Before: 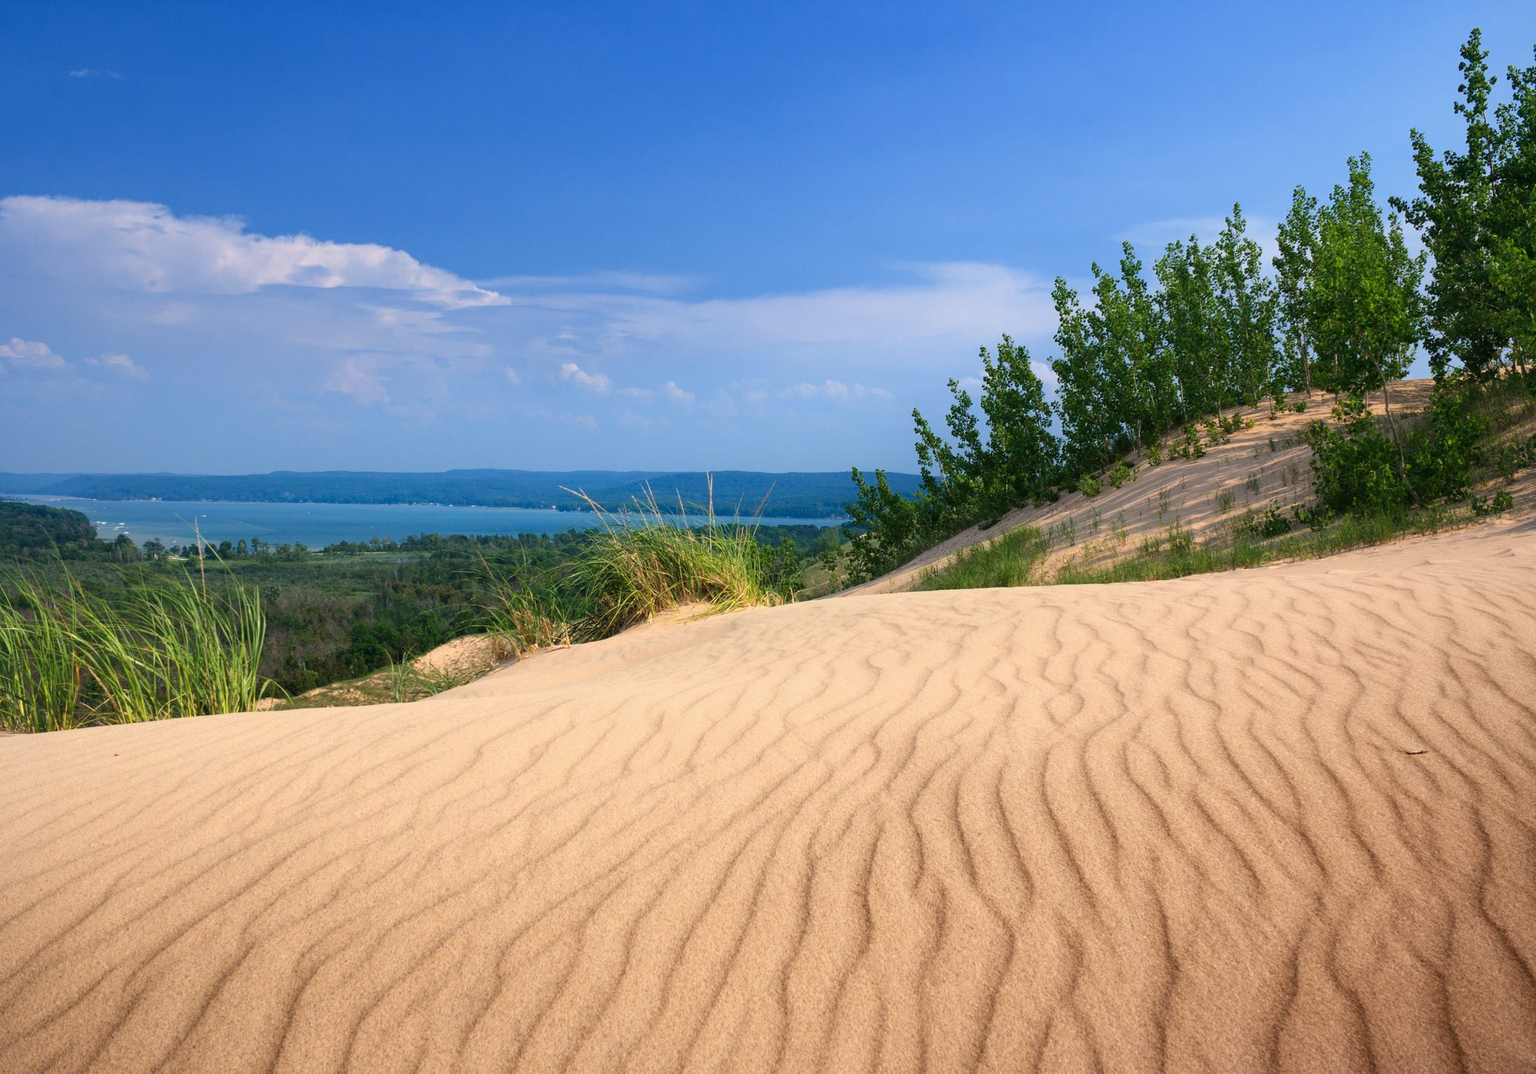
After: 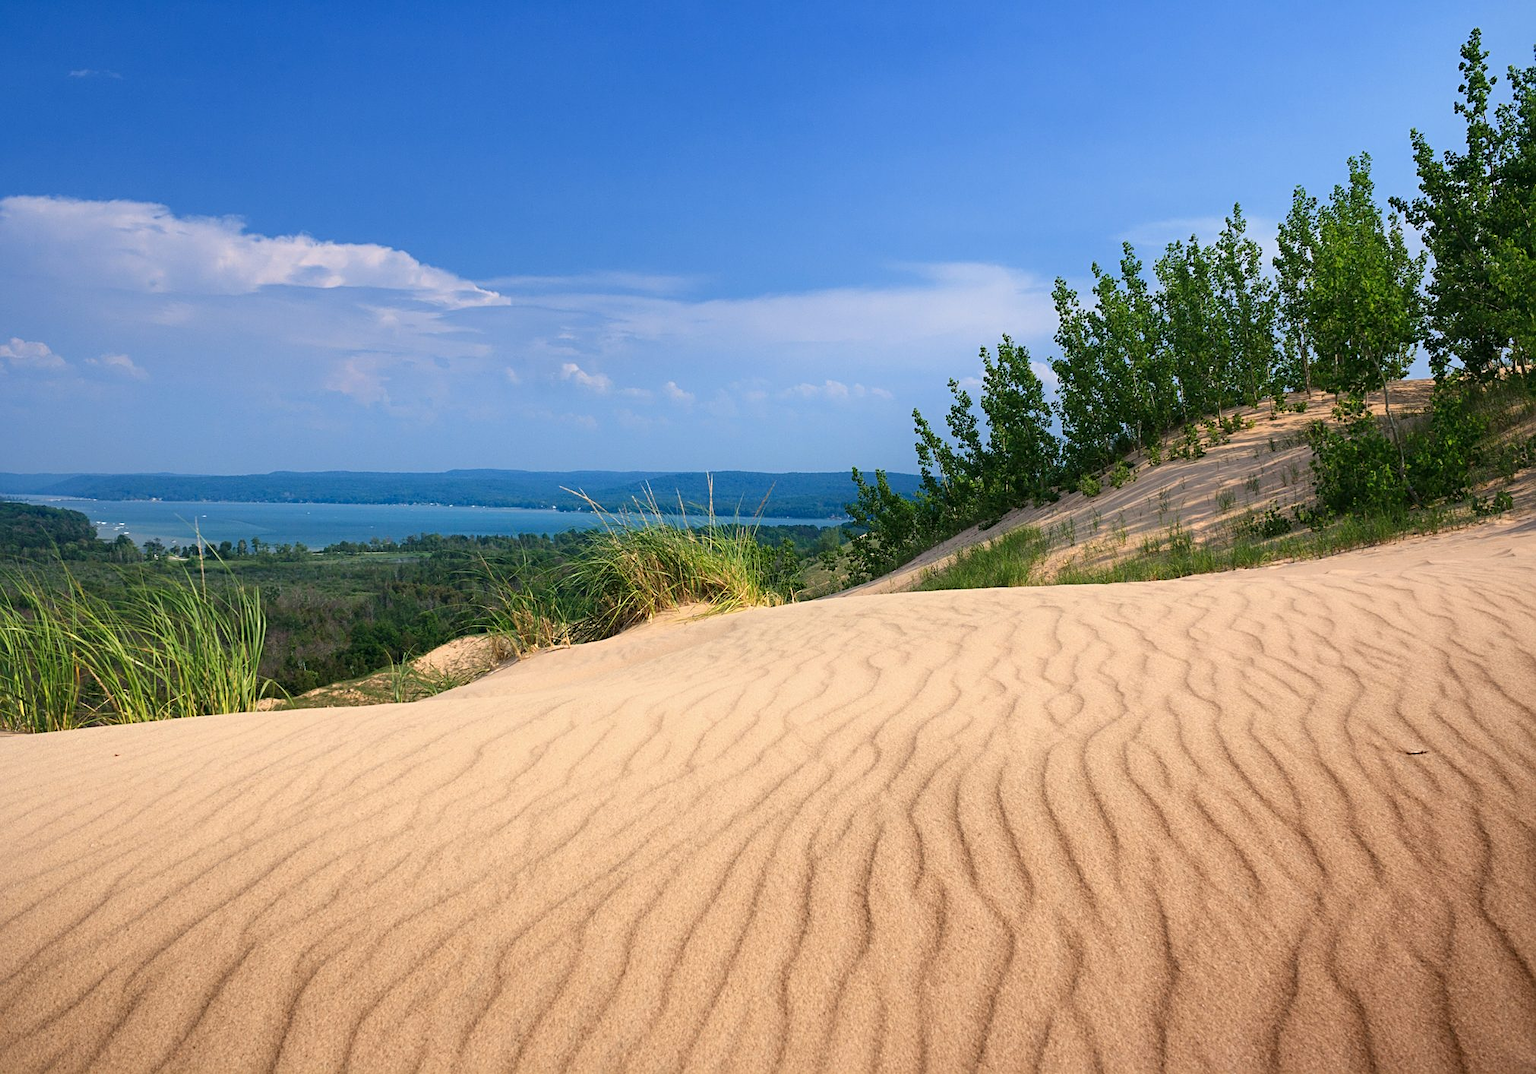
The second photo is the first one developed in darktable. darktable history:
sharpen: radius 2.524, amount 0.337
